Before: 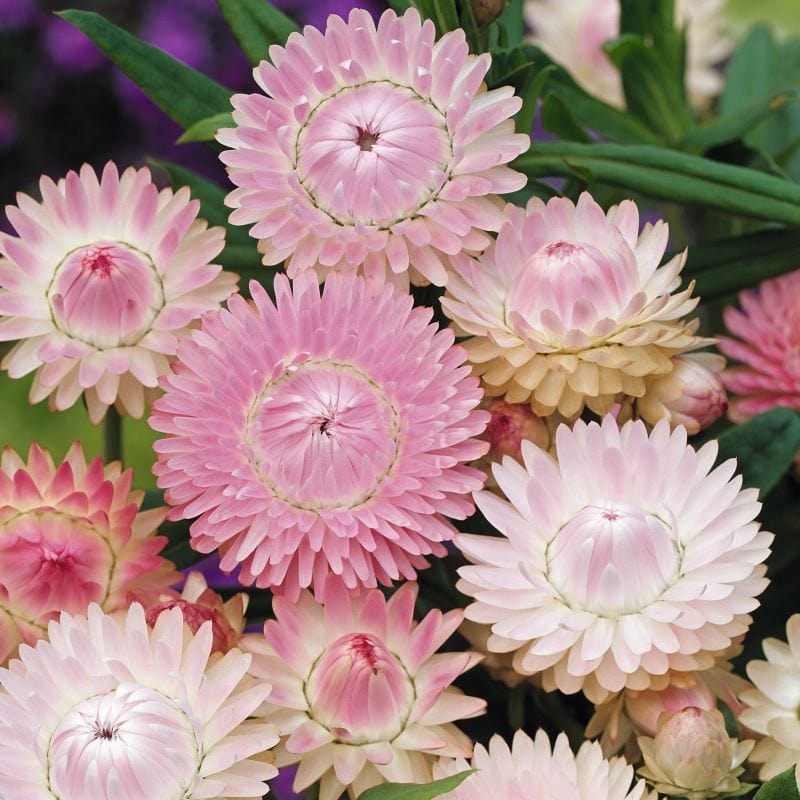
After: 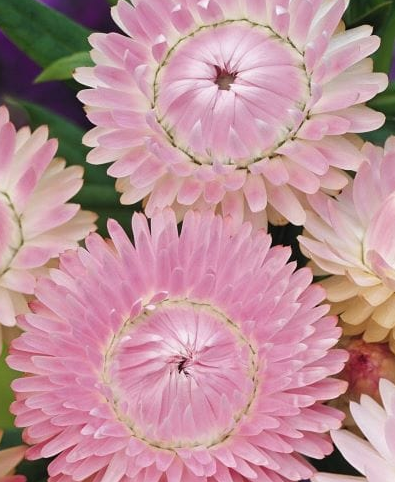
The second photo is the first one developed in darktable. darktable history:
crop: left 17.831%, top 7.714%, right 32.687%, bottom 32.01%
